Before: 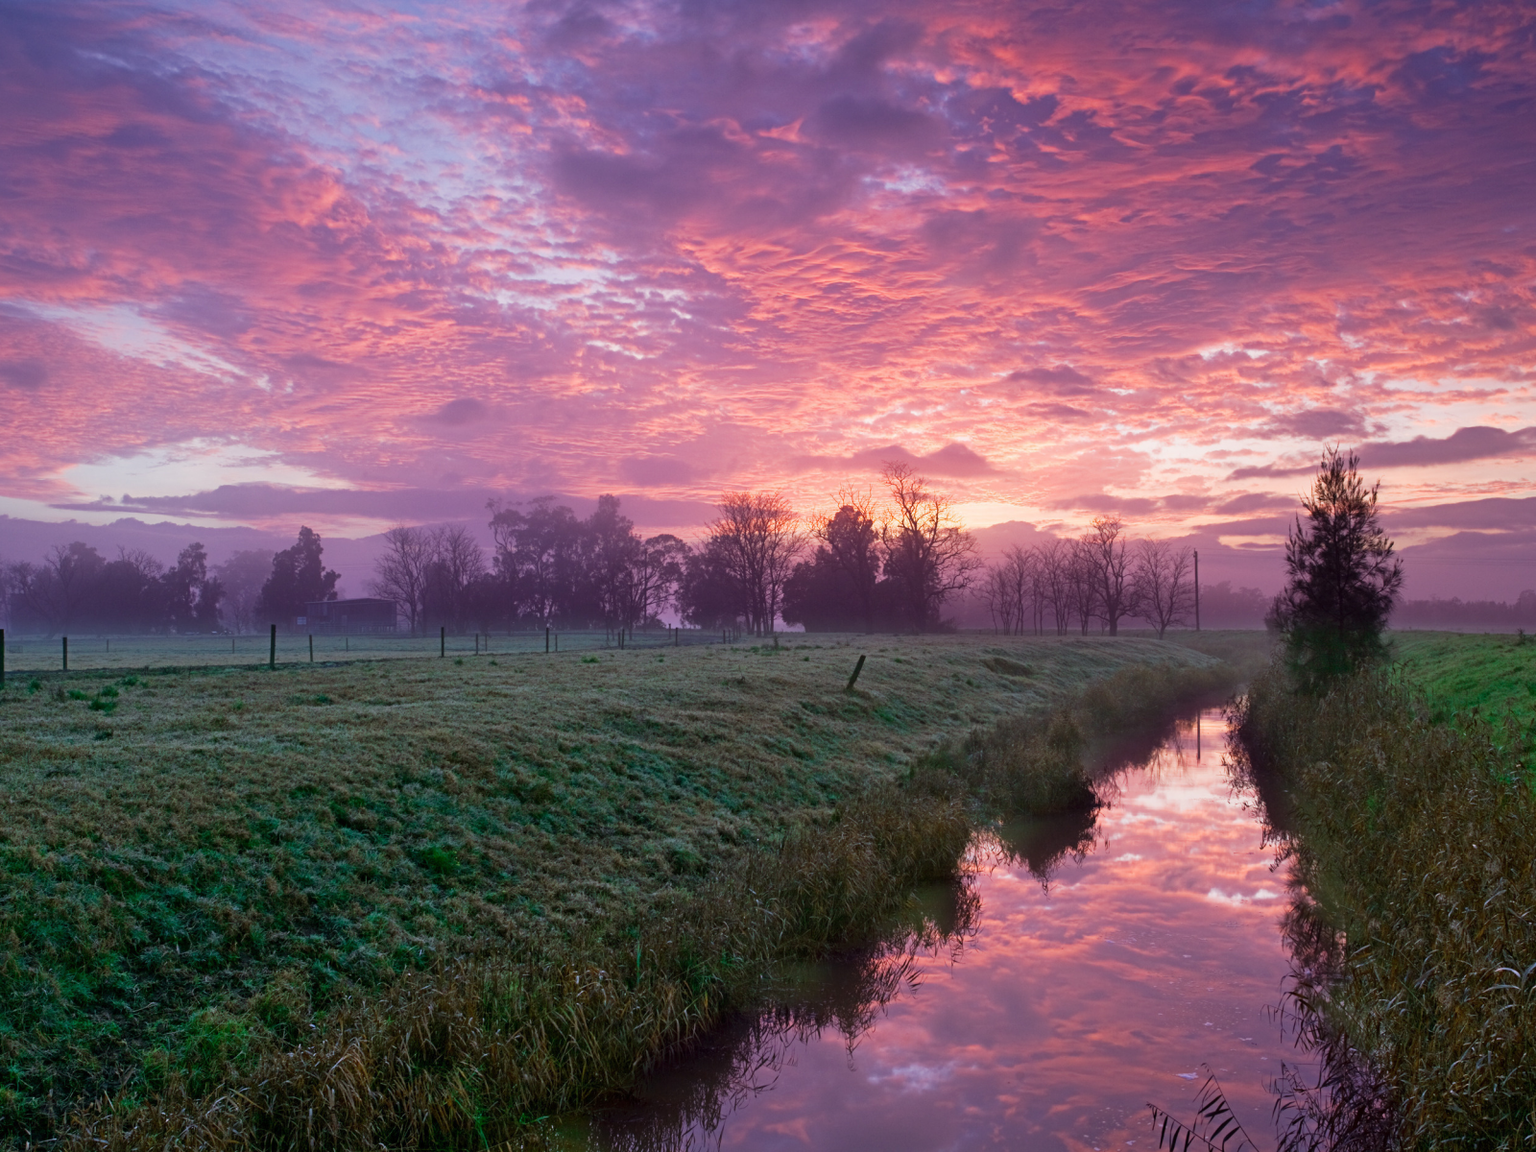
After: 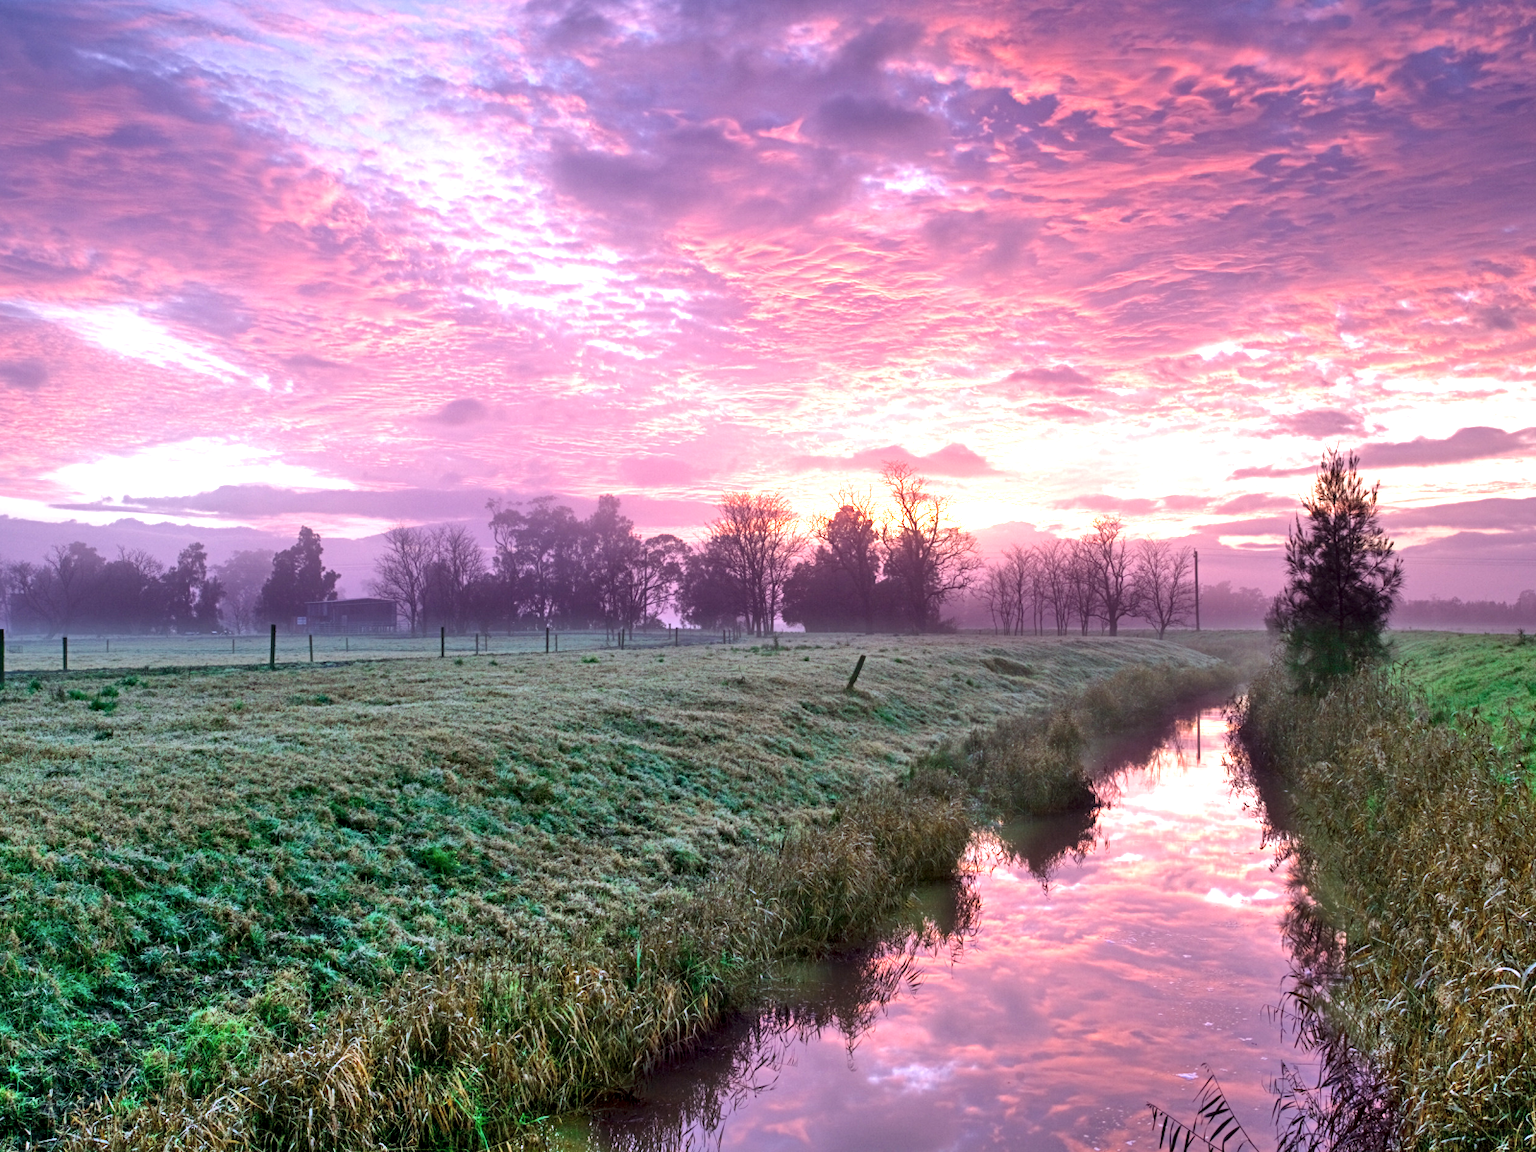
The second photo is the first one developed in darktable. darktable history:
exposure: black level correction 0, exposure 0.69 EV, compensate highlight preservation false
local contrast: highlights 86%, shadows 79%
shadows and highlights: radius 111.03, shadows 51.18, white point adjustment 9.04, highlights -2.73, soften with gaussian
